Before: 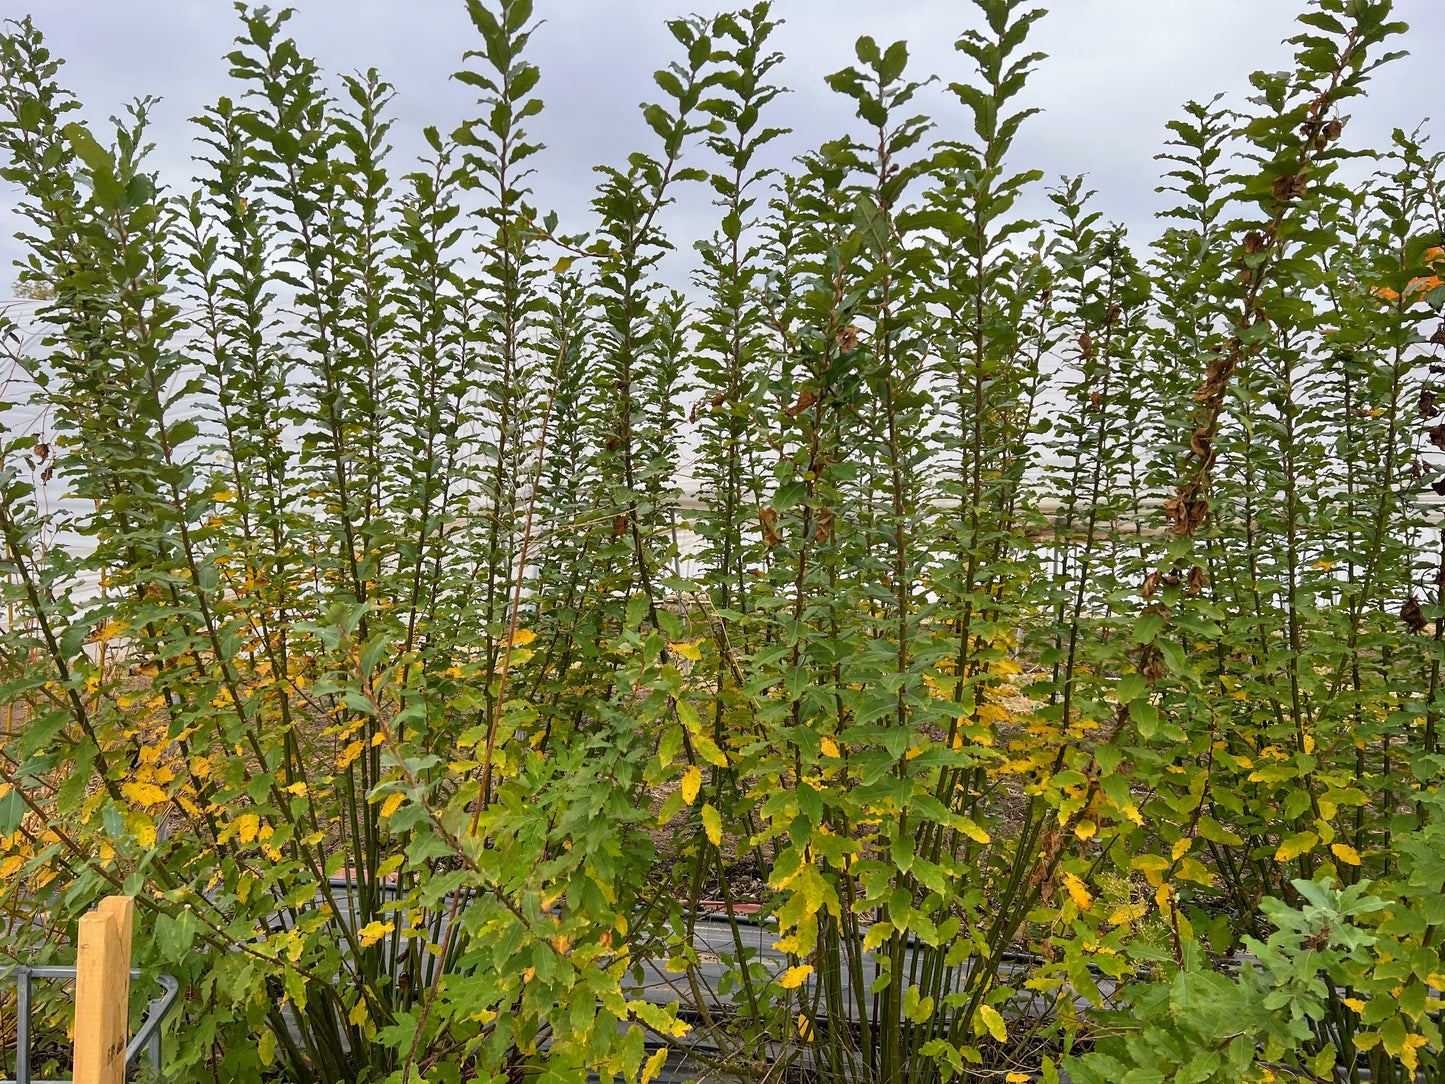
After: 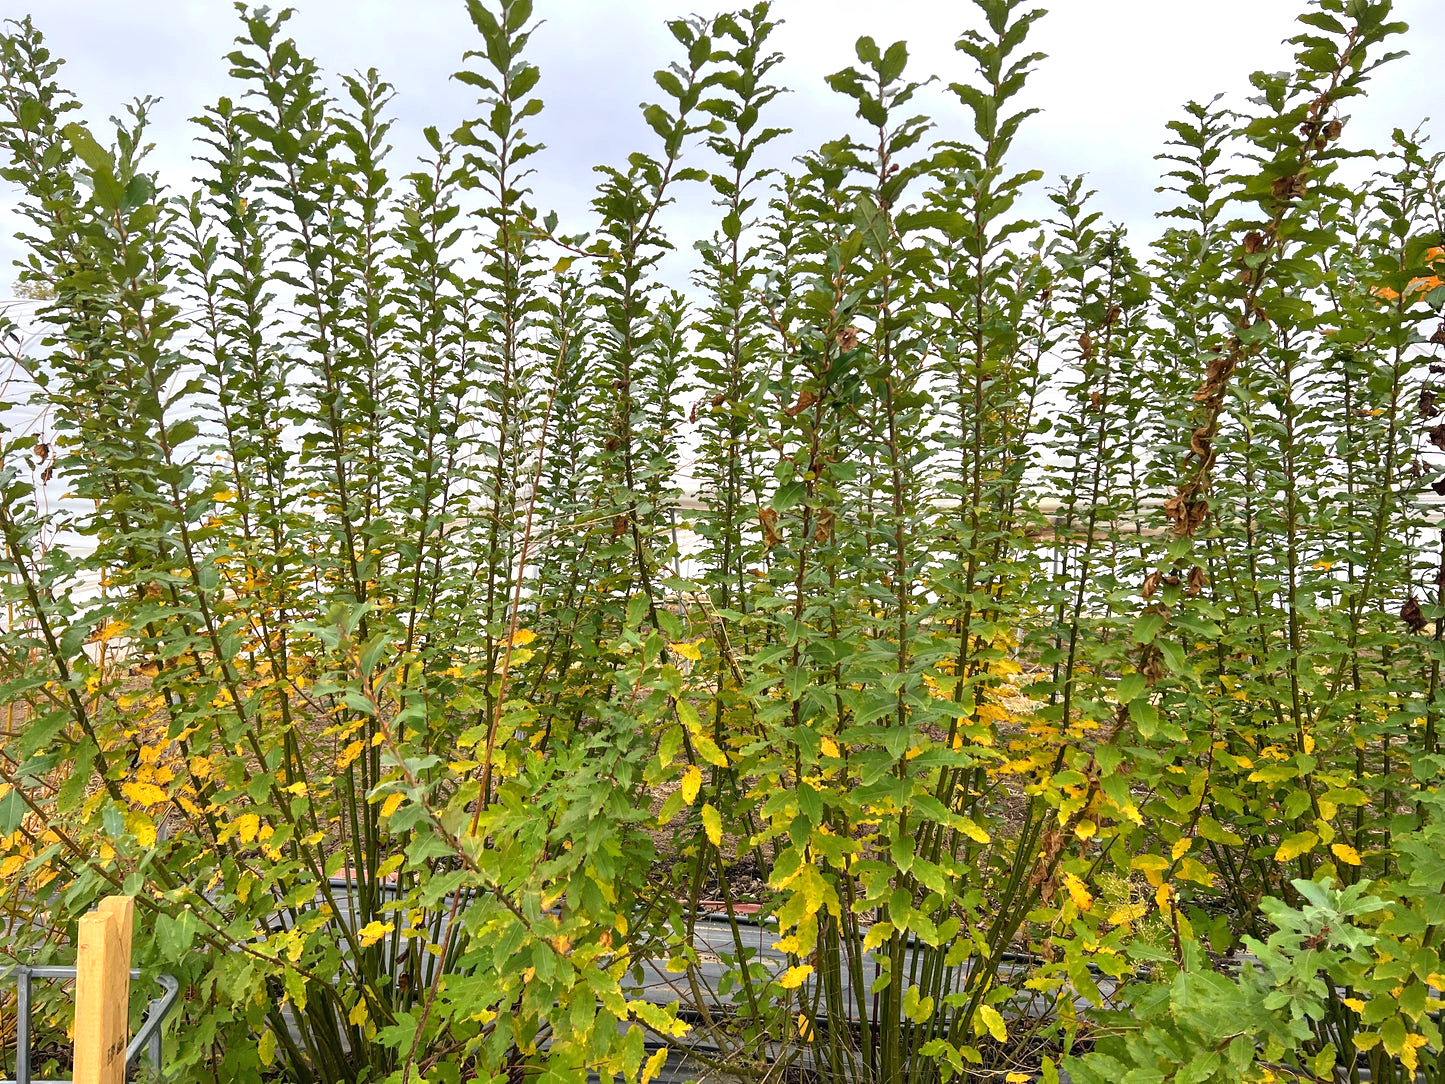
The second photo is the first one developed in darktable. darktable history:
exposure: exposure 0.506 EV, compensate exposure bias true, compensate highlight preservation false
